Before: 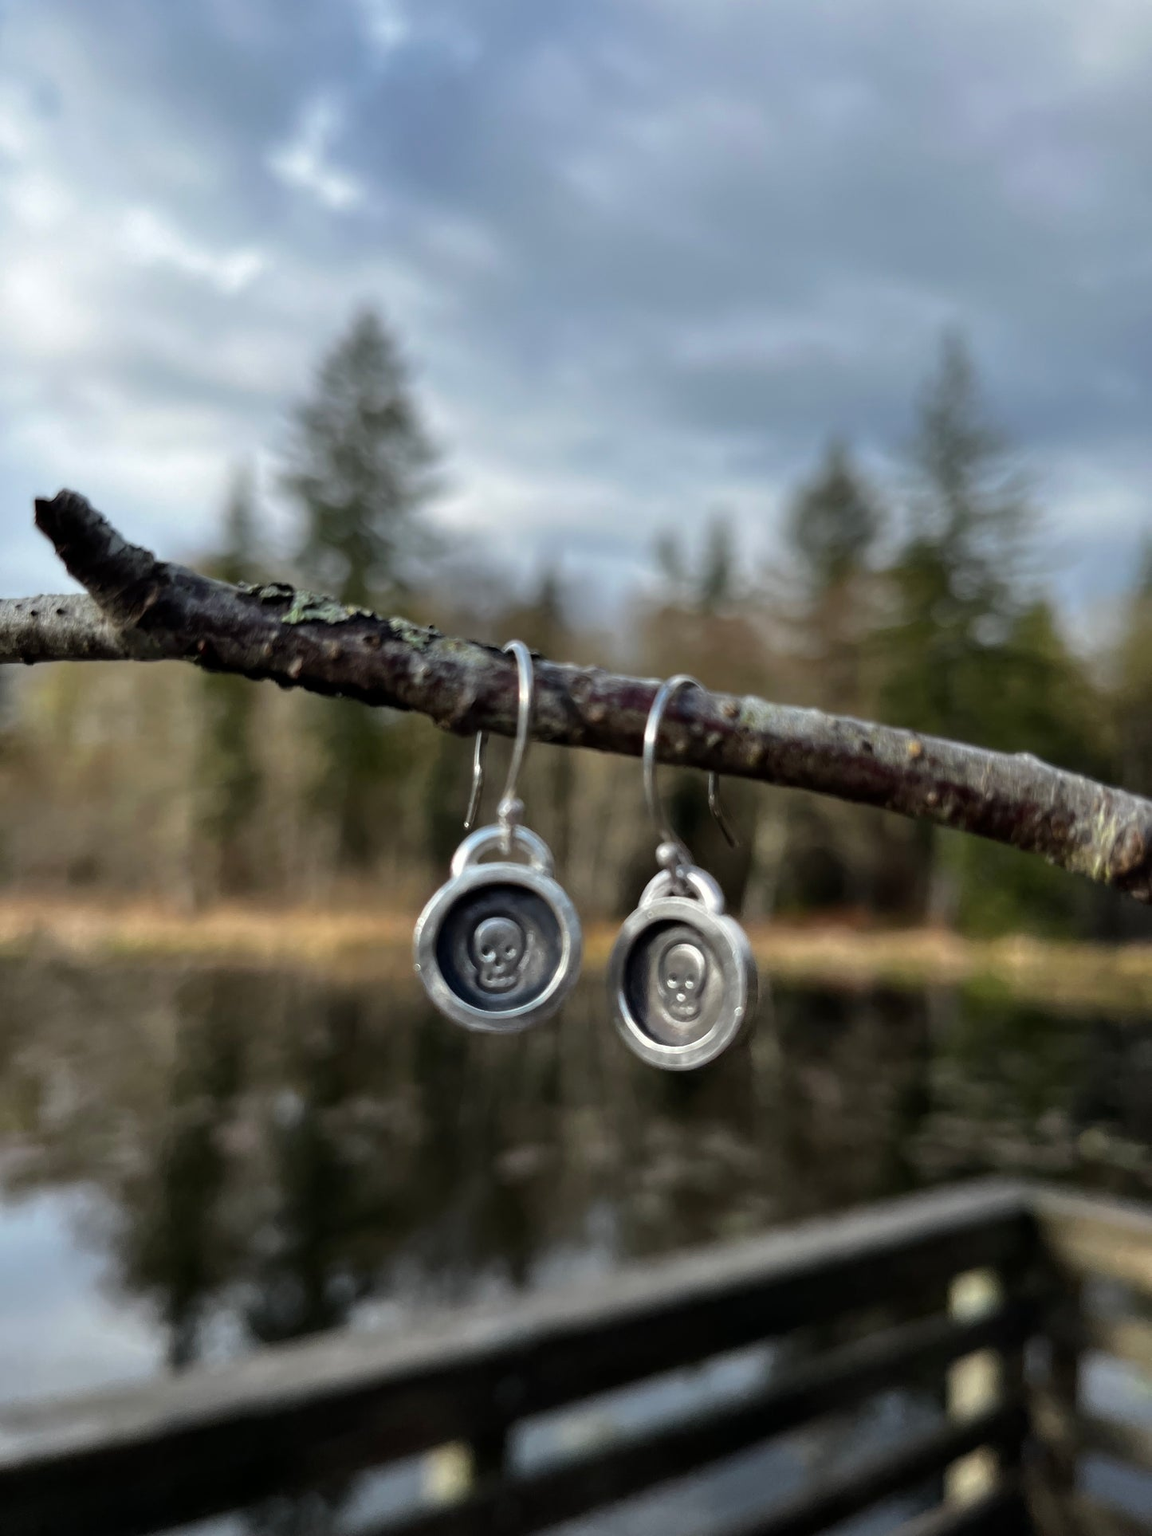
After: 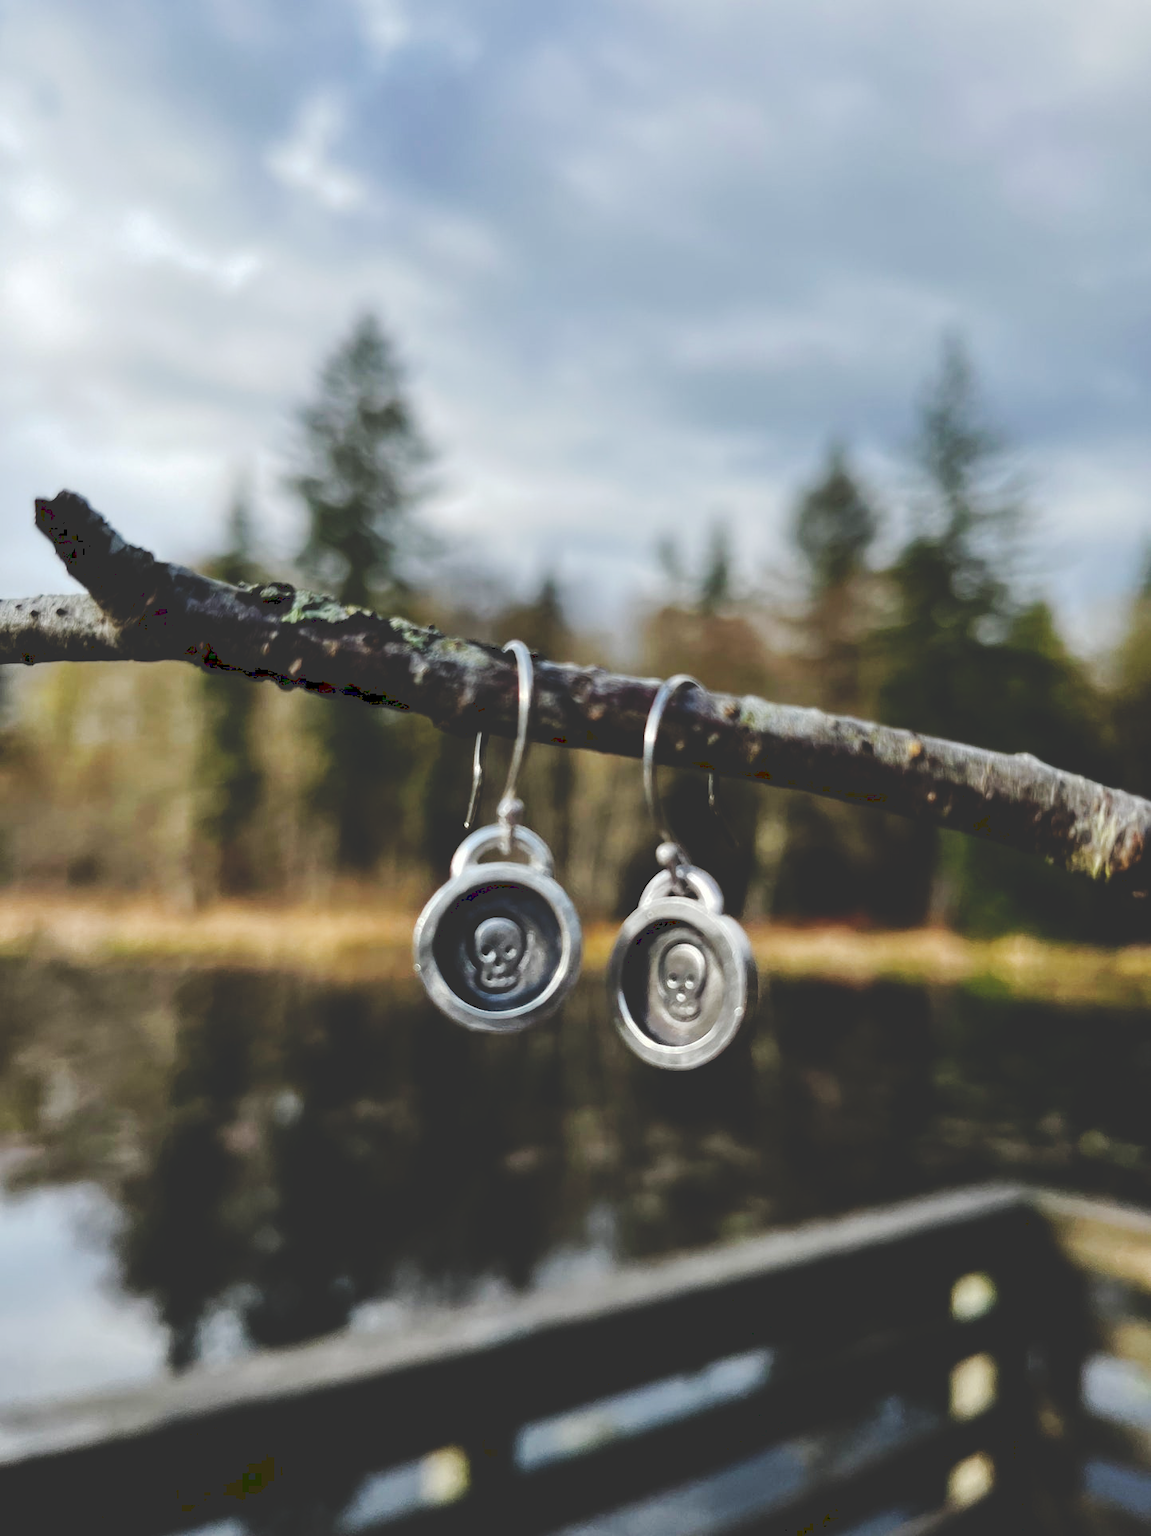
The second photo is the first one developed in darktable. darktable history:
white balance: emerald 1
tone curve: curves: ch0 [(0, 0) (0.003, 0.195) (0.011, 0.196) (0.025, 0.196) (0.044, 0.196) (0.069, 0.196) (0.1, 0.196) (0.136, 0.197) (0.177, 0.207) (0.224, 0.224) (0.277, 0.268) (0.335, 0.336) (0.399, 0.424) (0.468, 0.533) (0.543, 0.632) (0.623, 0.715) (0.709, 0.789) (0.801, 0.85) (0.898, 0.906) (1, 1)], preserve colors none
